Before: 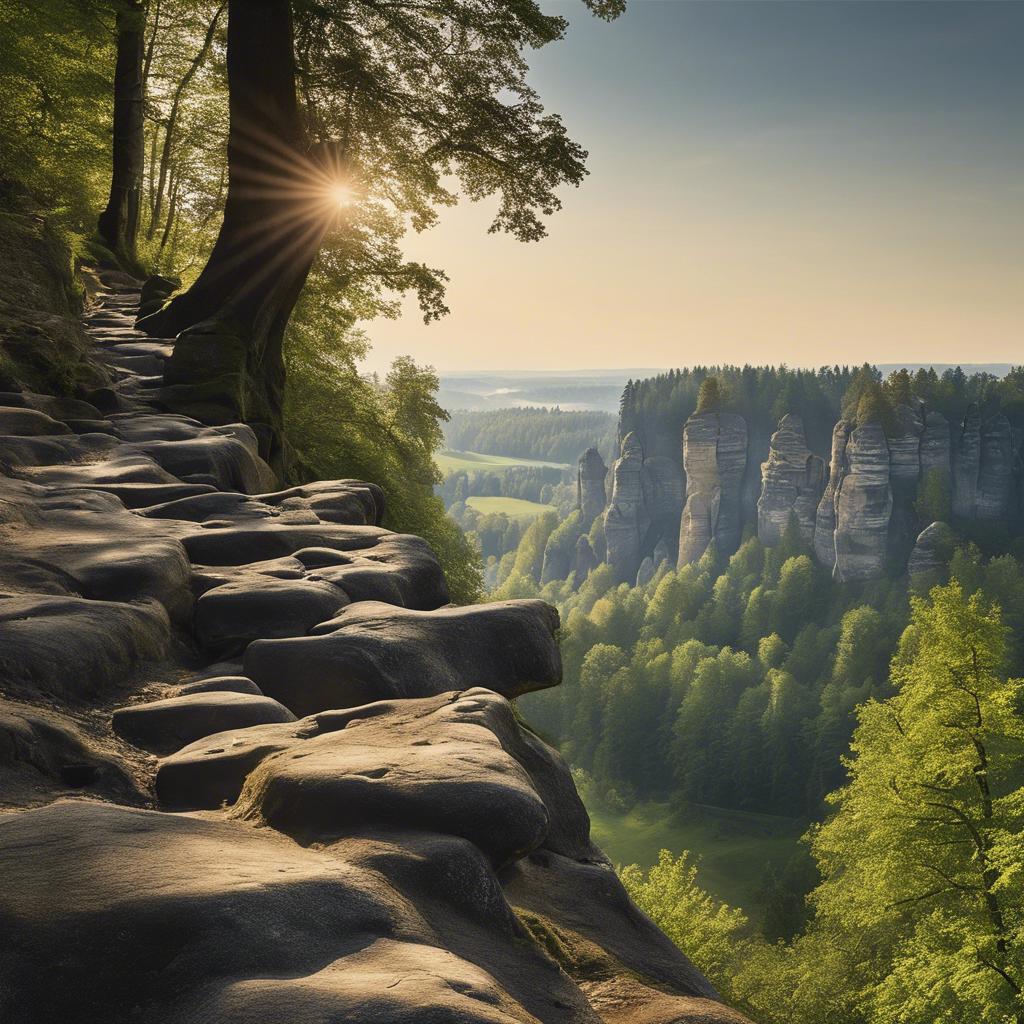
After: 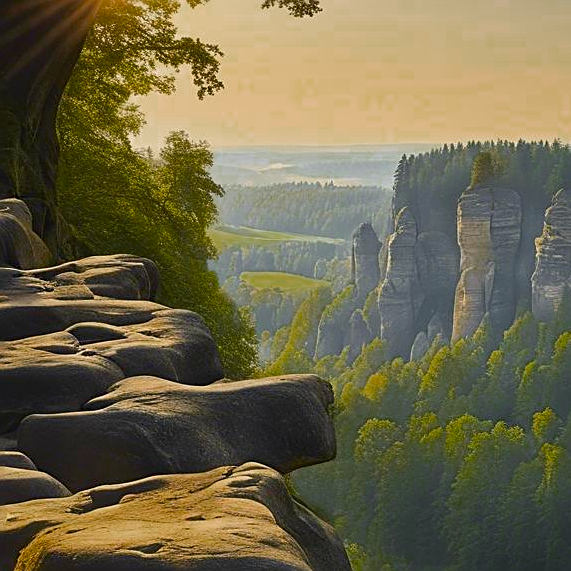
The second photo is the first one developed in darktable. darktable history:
color balance rgb: linear chroma grading › global chroma 15%, perceptual saturation grading › global saturation 30%
color zones: curves: ch0 [(0, 0.48) (0.209, 0.398) (0.305, 0.332) (0.429, 0.493) (0.571, 0.5) (0.714, 0.5) (0.857, 0.5) (1, 0.48)]; ch1 [(0, 0.633) (0.143, 0.586) (0.286, 0.489) (0.429, 0.448) (0.571, 0.31) (0.714, 0.335) (0.857, 0.492) (1, 0.633)]; ch2 [(0, 0.448) (0.143, 0.498) (0.286, 0.5) (0.429, 0.5) (0.571, 0.5) (0.714, 0.5) (0.857, 0.5) (1, 0.448)]
crop and rotate: left 22.13%, top 22.054%, right 22.026%, bottom 22.102%
sharpen: on, module defaults
